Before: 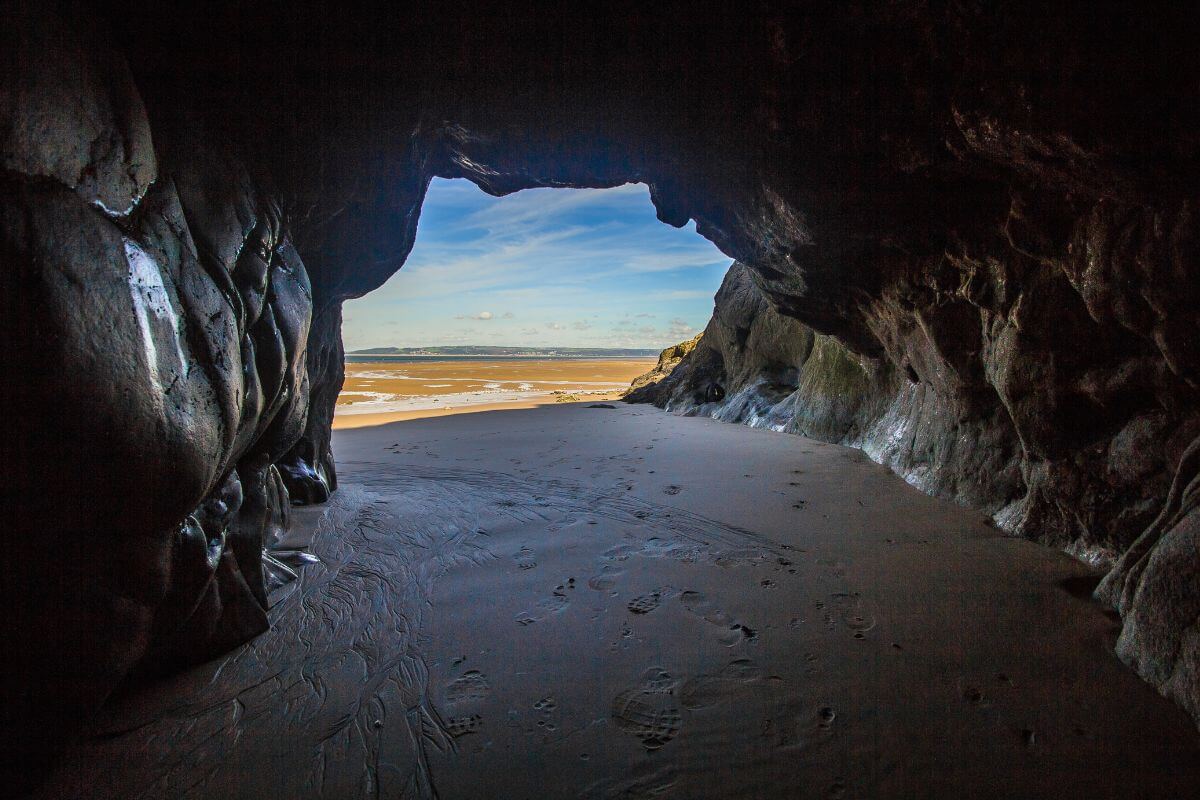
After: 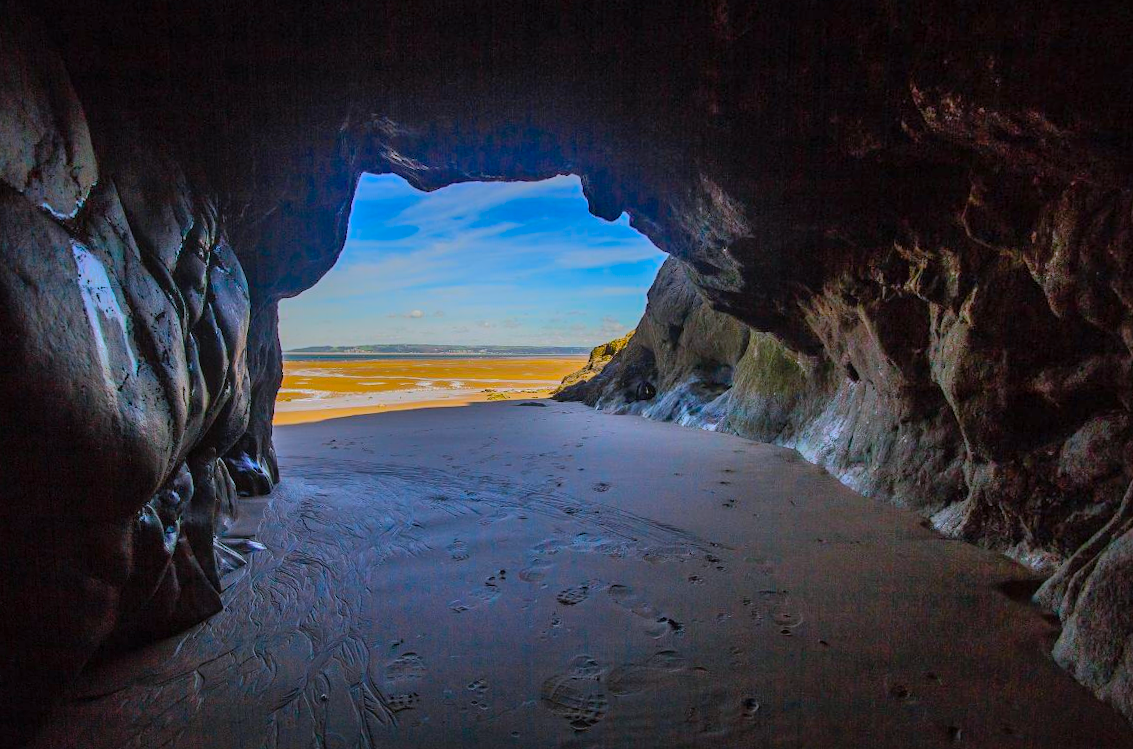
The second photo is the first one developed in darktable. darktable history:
rotate and perspective: rotation 0.062°, lens shift (vertical) 0.115, lens shift (horizontal) -0.133, crop left 0.047, crop right 0.94, crop top 0.061, crop bottom 0.94
color balance rgb: linear chroma grading › global chroma 15%, perceptual saturation grading › global saturation 30%
shadows and highlights: shadows 38.43, highlights -74.54
color calibration: illuminant as shot in camera, x 0.358, y 0.373, temperature 4628.91 K
